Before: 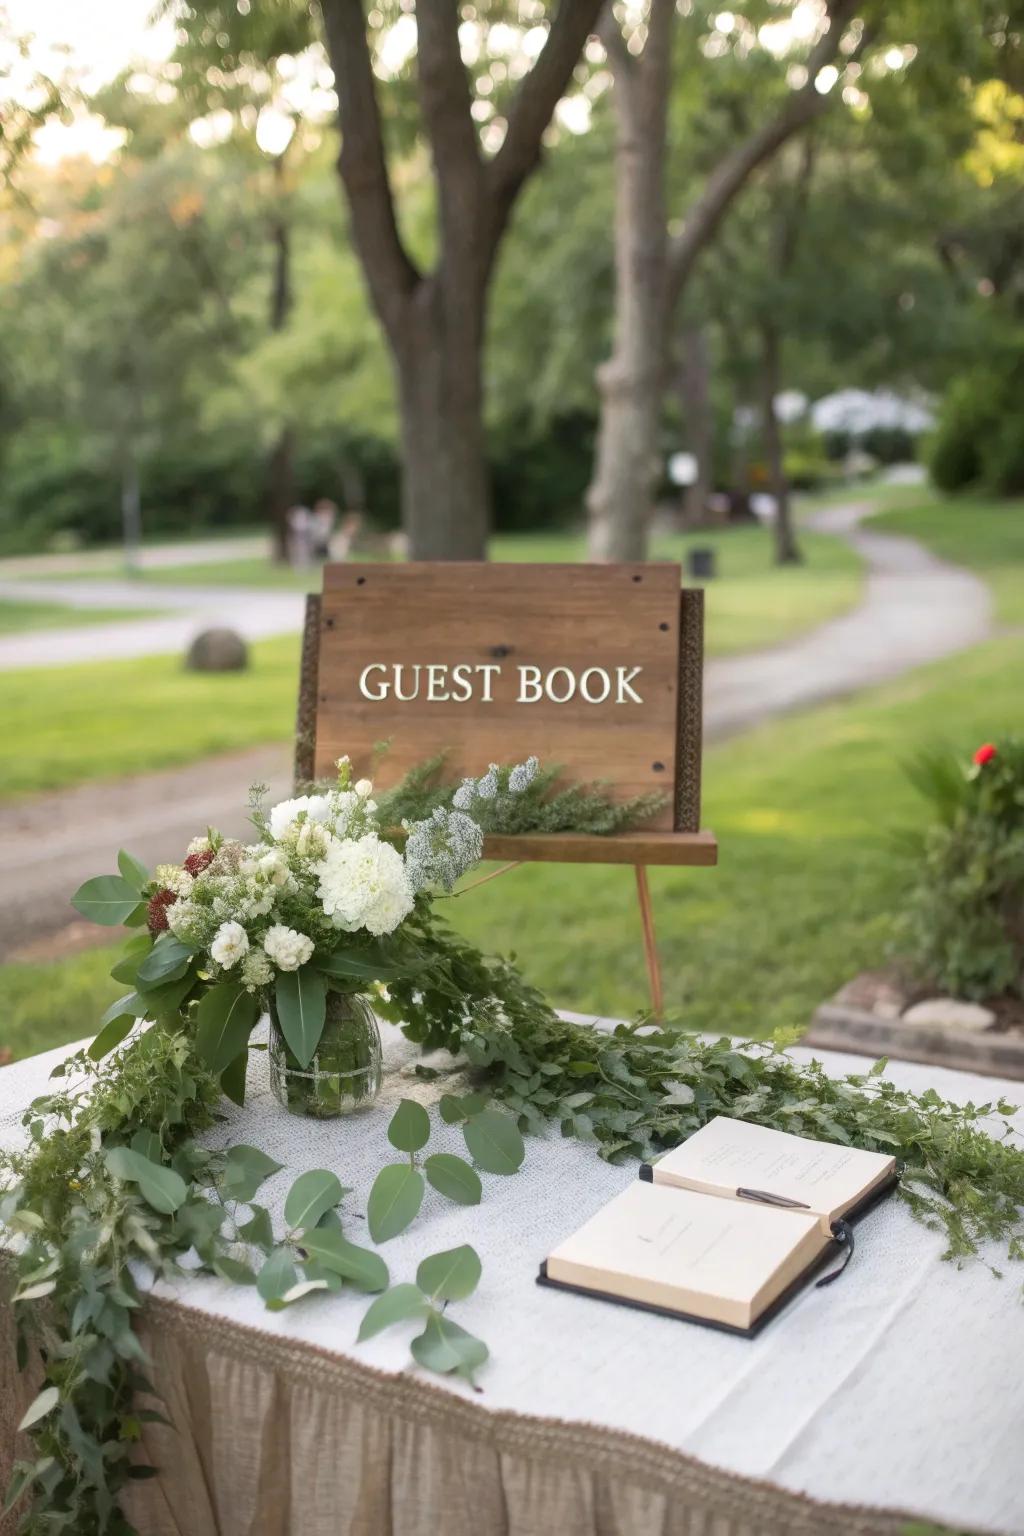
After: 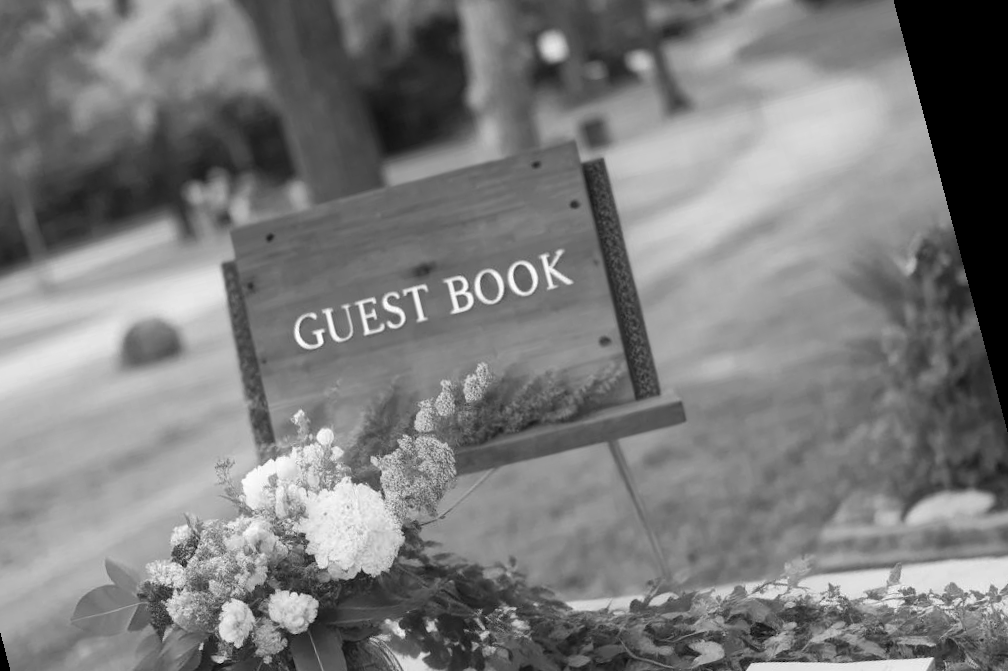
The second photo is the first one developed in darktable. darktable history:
rotate and perspective: rotation -14.8°, crop left 0.1, crop right 0.903, crop top 0.25, crop bottom 0.748
crop: left 8.155%, top 6.611%, bottom 15.385%
monochrome: a 16.06, b 15.48, size 1
white balance: emerald 1
